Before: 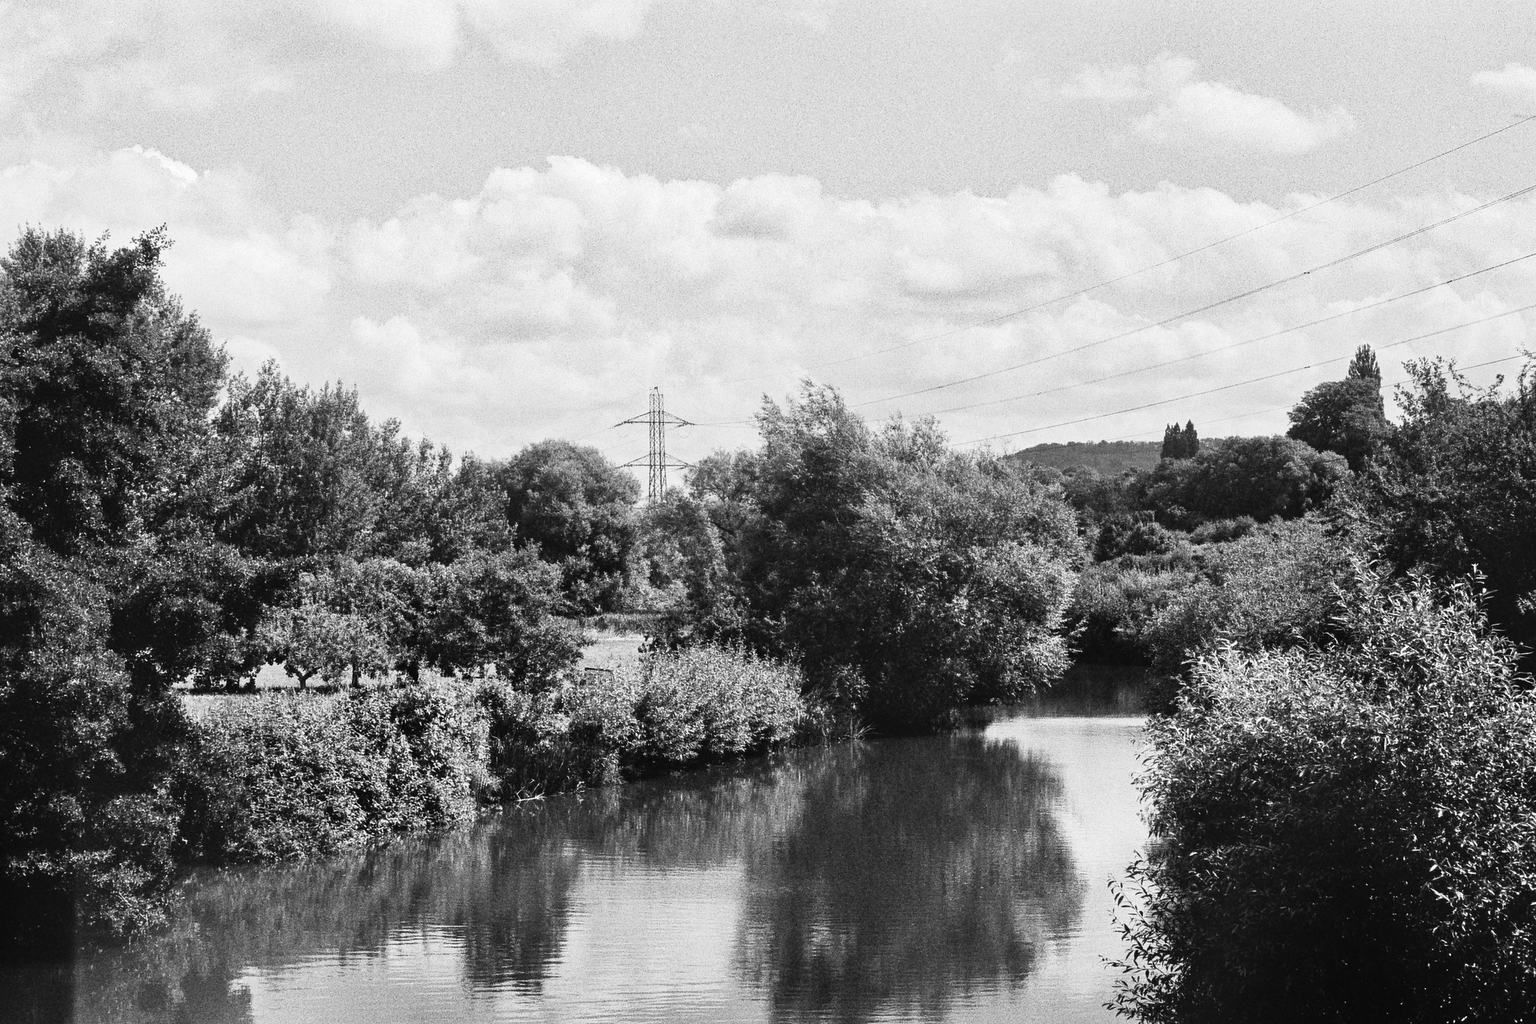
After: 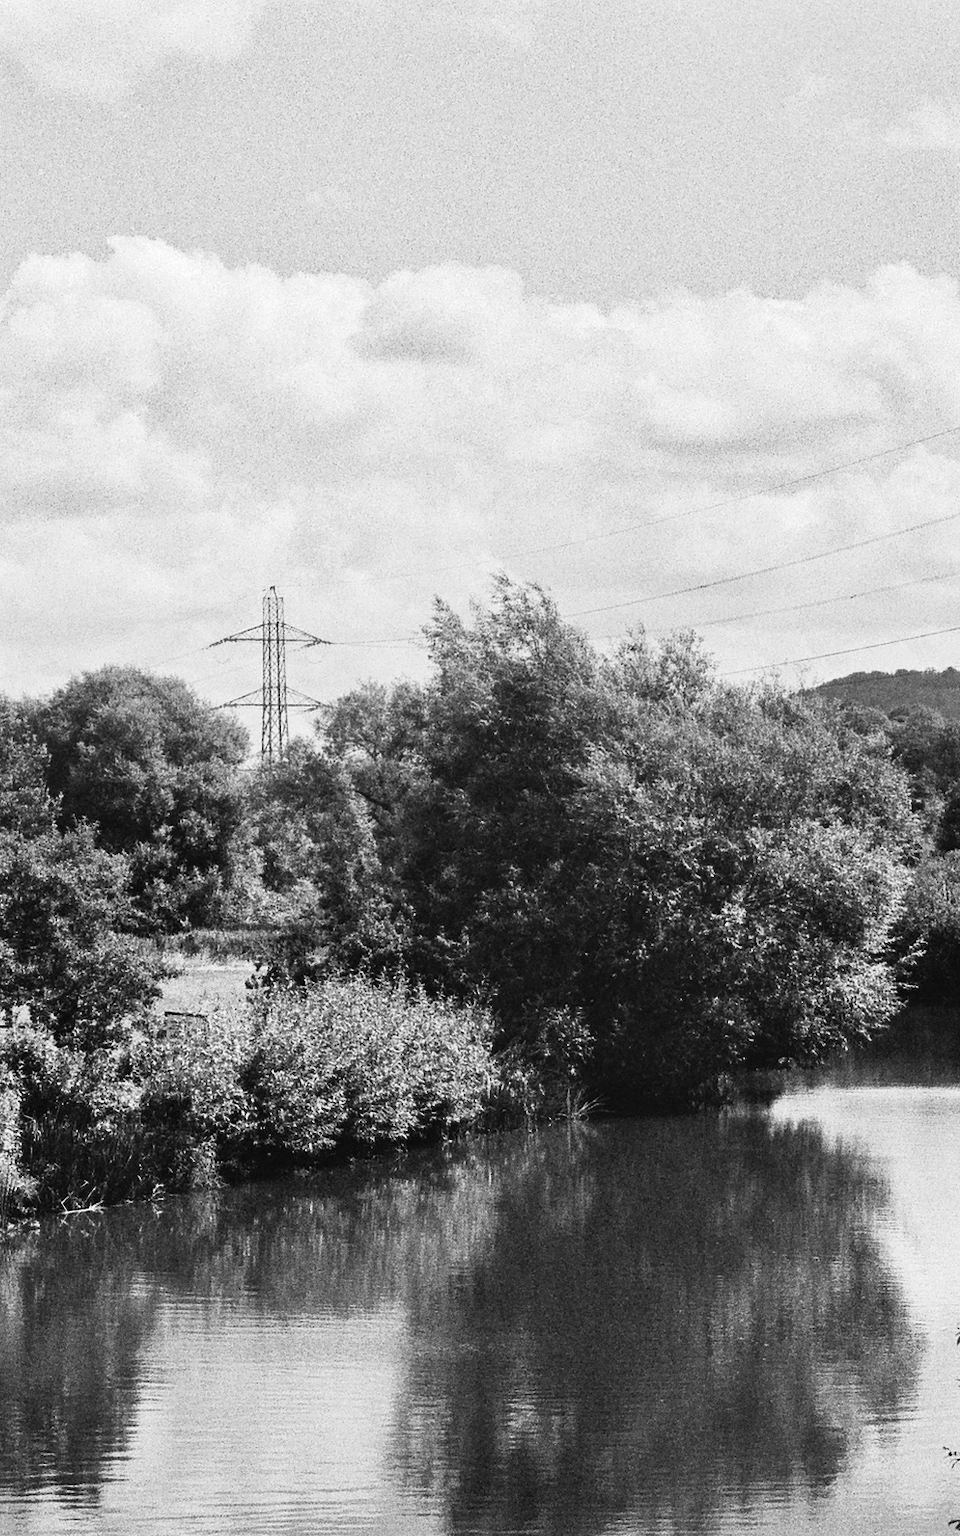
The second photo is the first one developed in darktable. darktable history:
crop: left 31.034%, right 27.294%
color balance rgb: linear chroma grading › global chroma 25.11%, perceptual saturation grading › global saturation 39.575%, perceptual saturation grading › highlights -25.112%, perceptual saturation grading › mid-tones 35.659%, perceptual saturation grading › shadows 35.049%, global vibrance 15.708%
